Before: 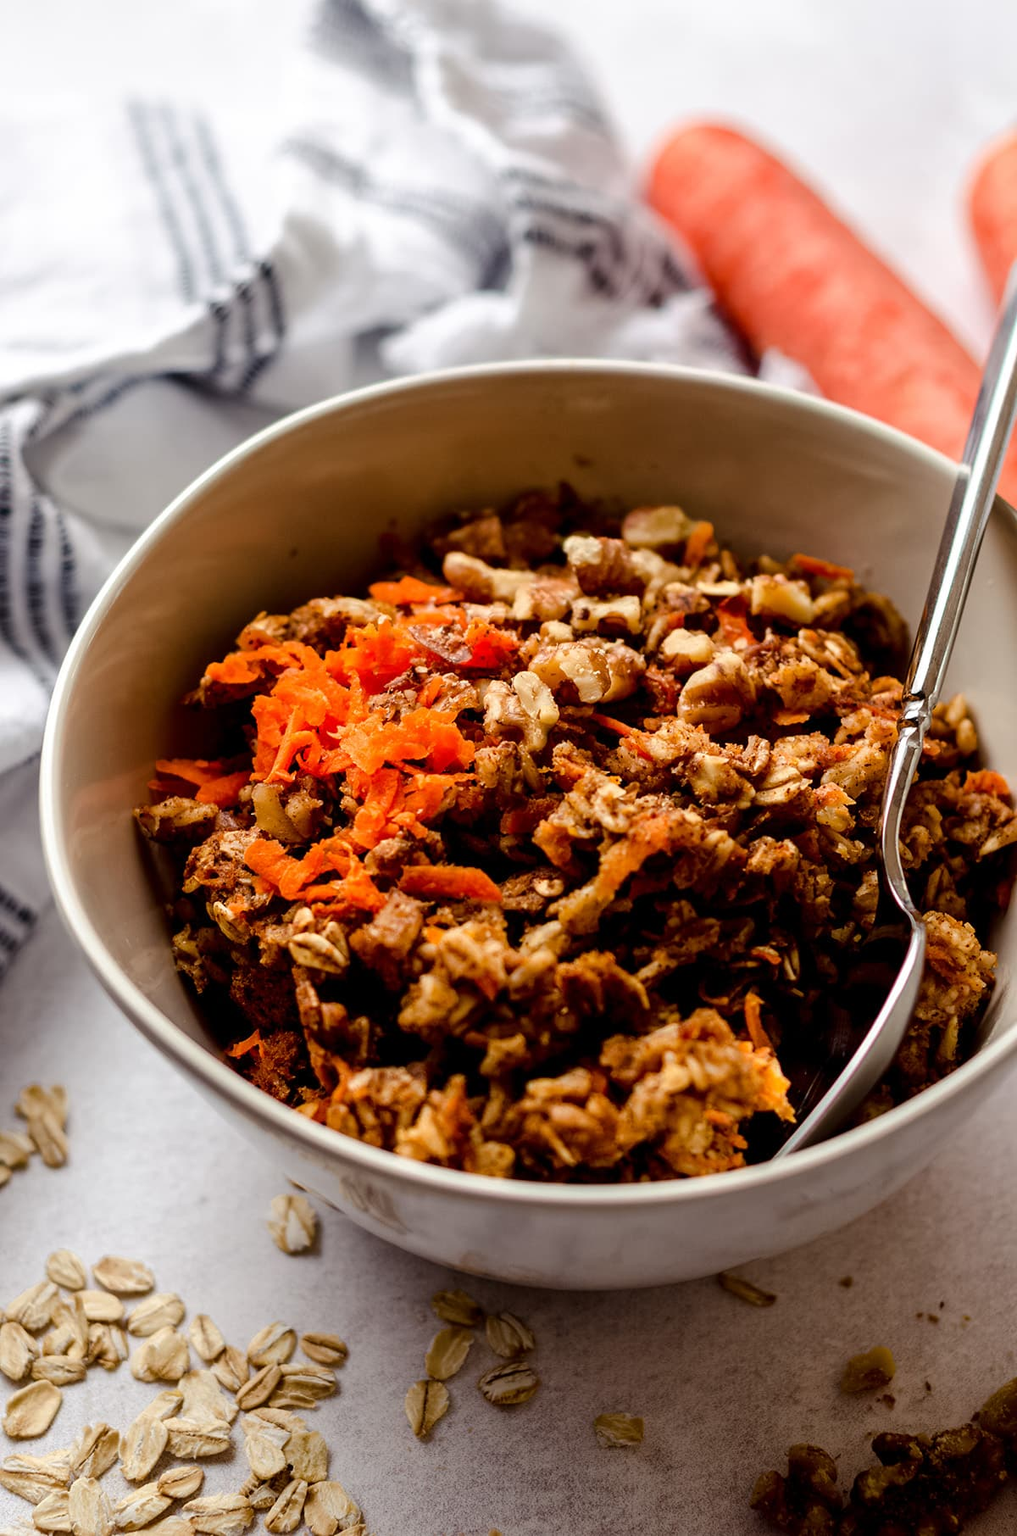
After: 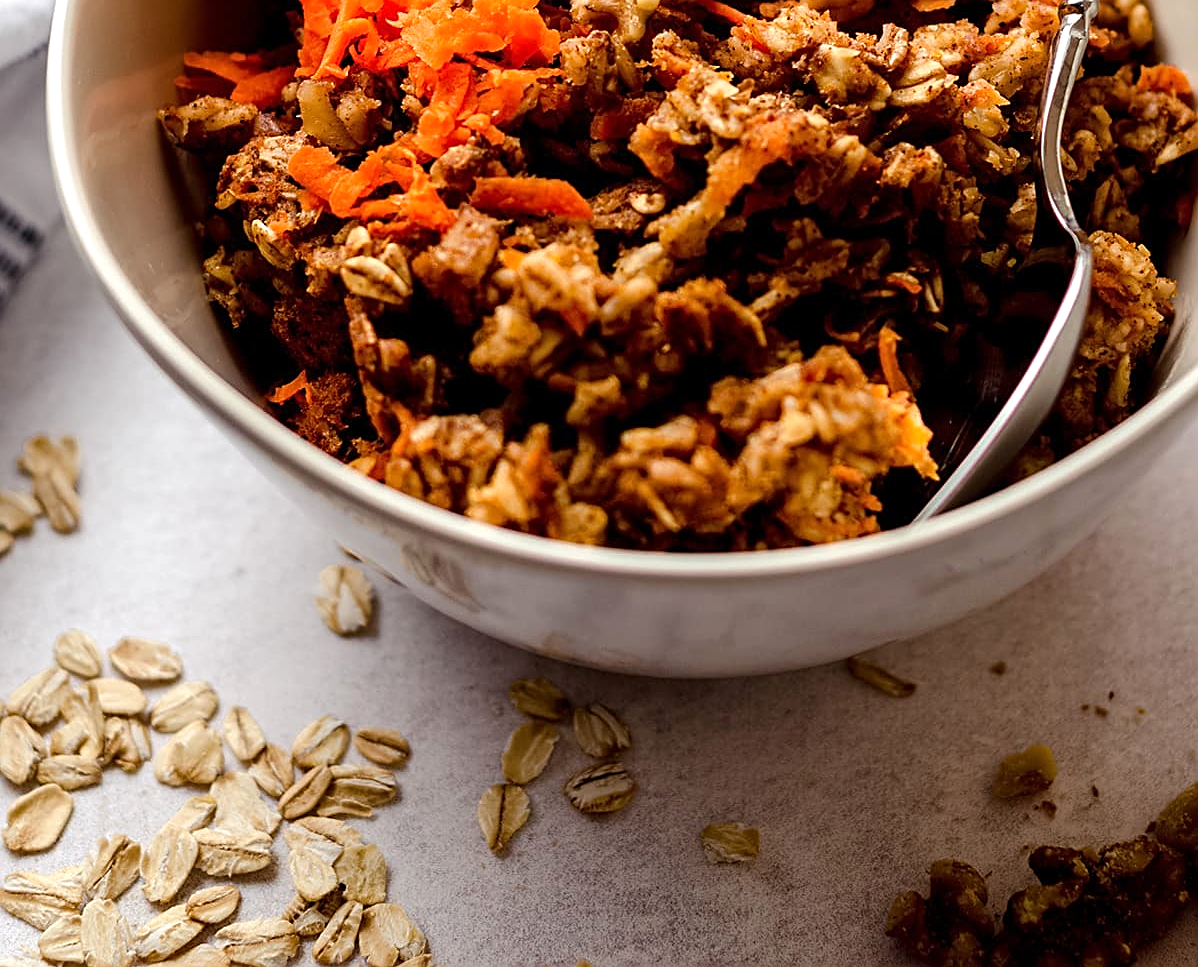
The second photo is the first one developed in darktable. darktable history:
exposure: exposure 0.19 EV, compensate highlight preservation false
sharpen: on, module defaults
crop and rotate: top 46.585%, right 0.103%
